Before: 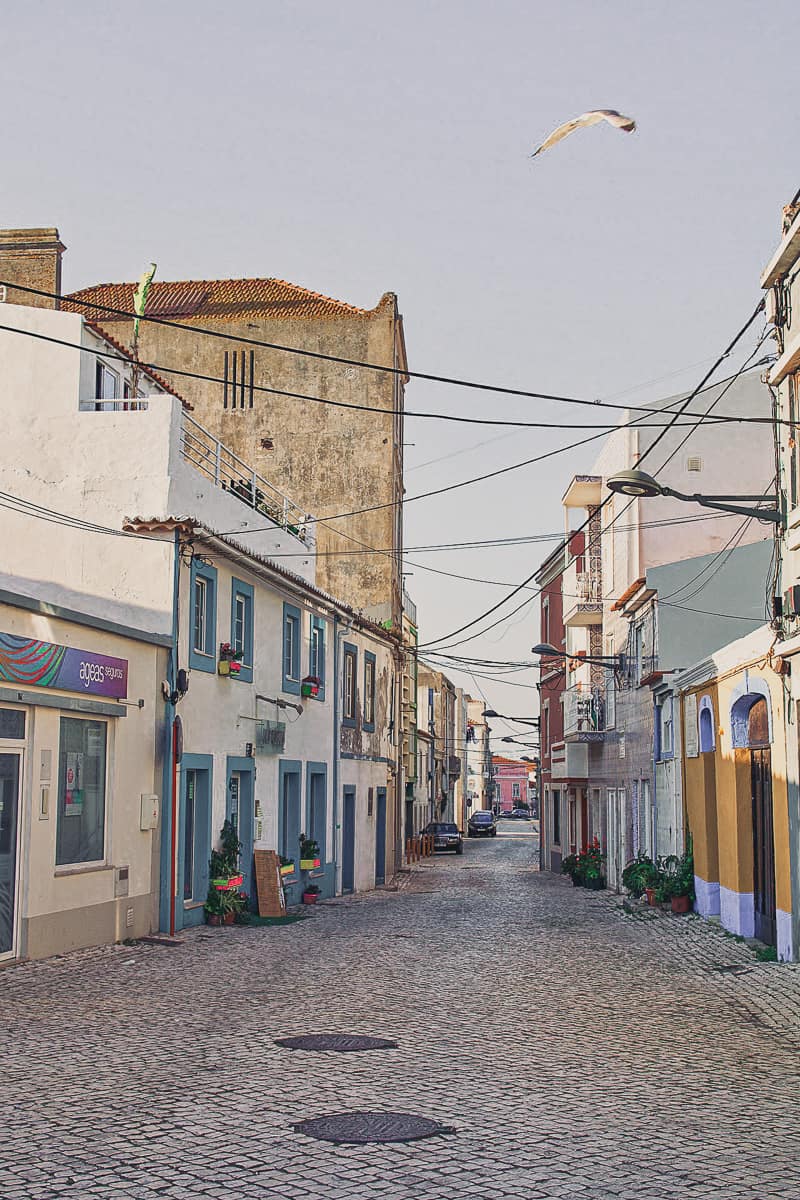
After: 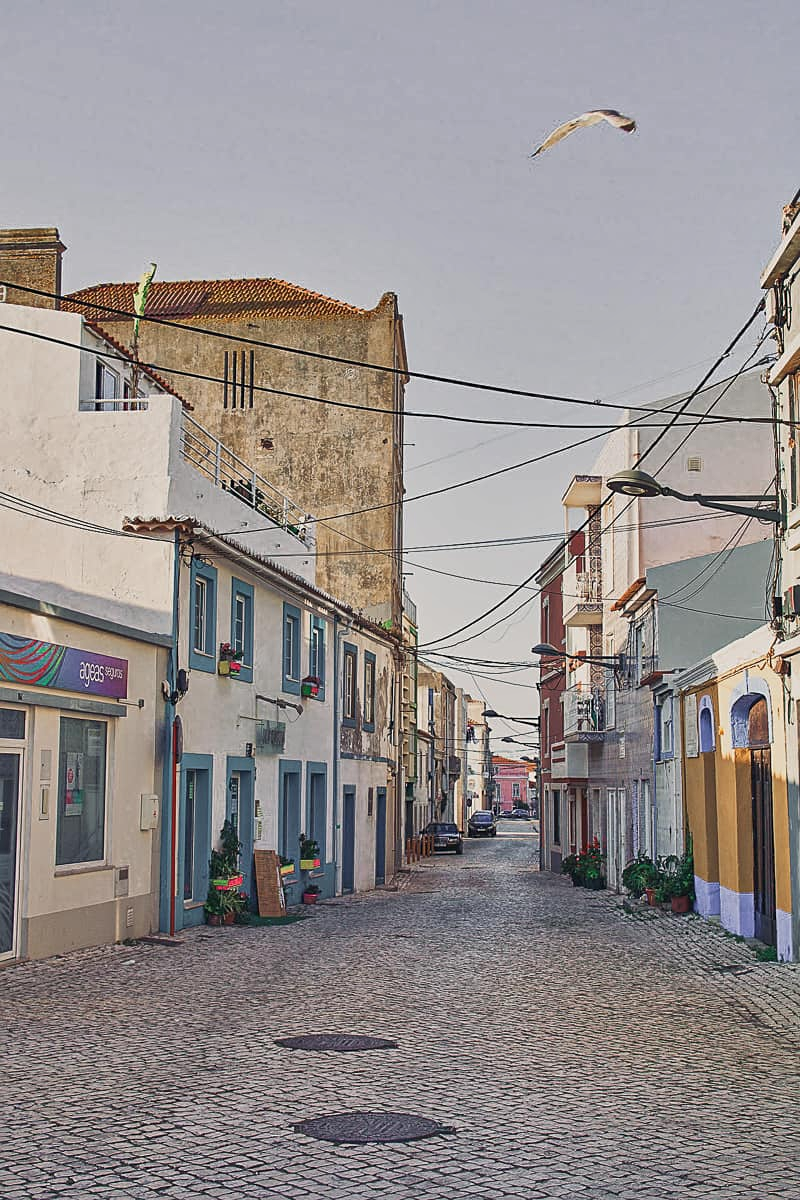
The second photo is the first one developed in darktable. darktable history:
shadows and highlights: shadows 43.71, white point adjustment -1.46, soften with gaussian
sharpen: amount 0.2
